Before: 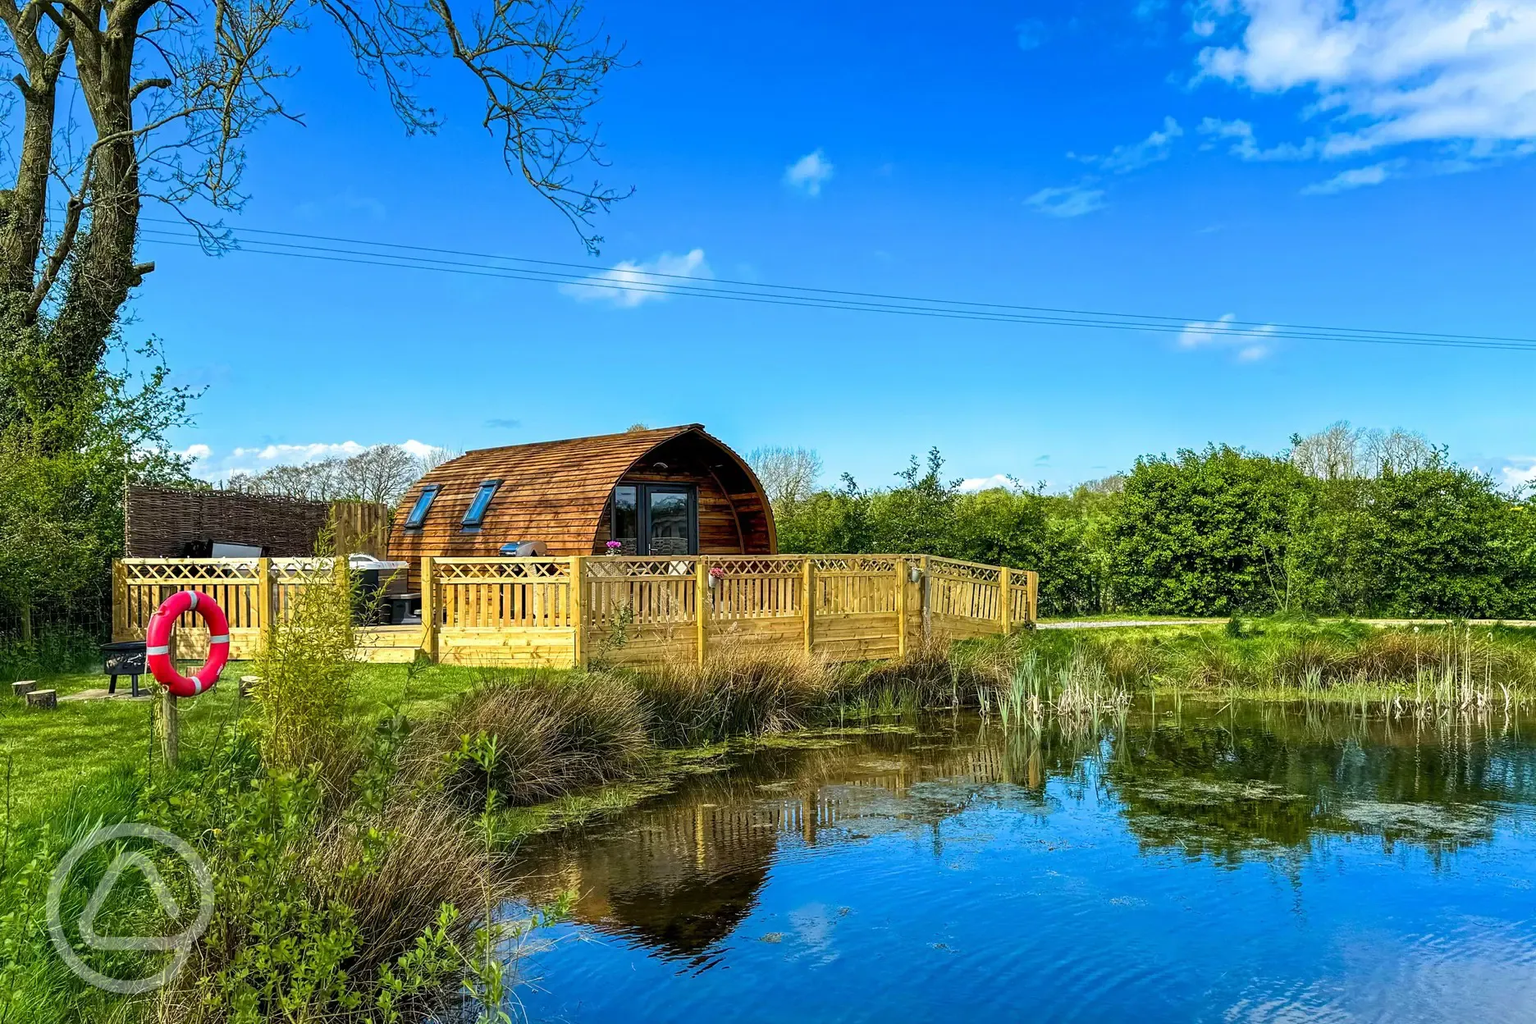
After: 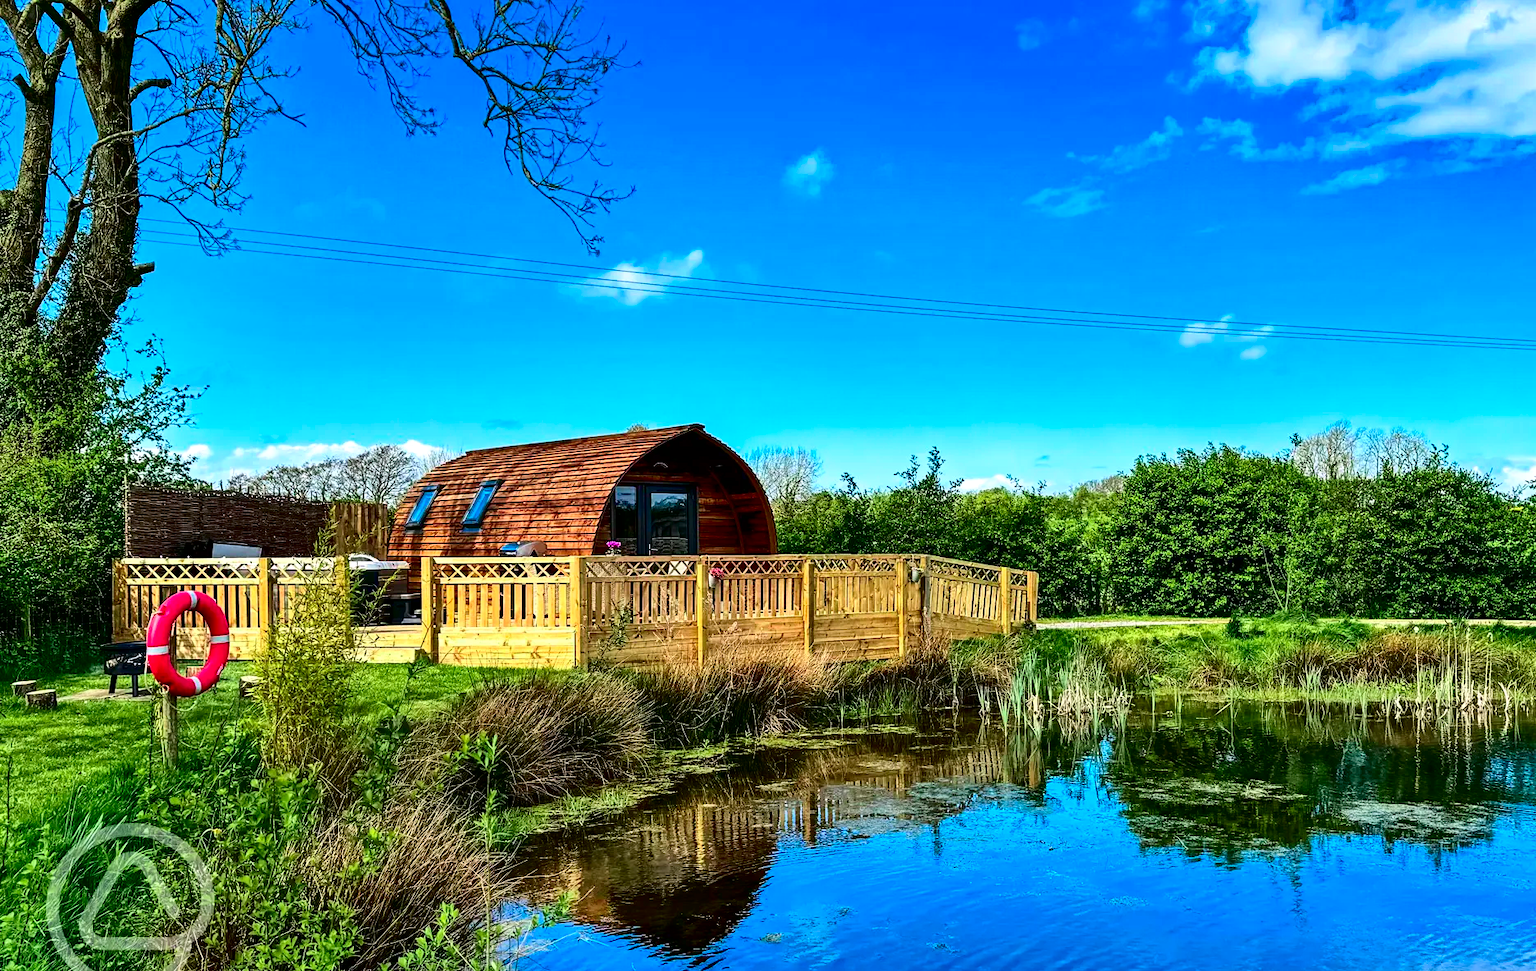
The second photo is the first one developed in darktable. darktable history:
crop and rotate: top 0%, bottom 5.097%
exposure: black level correction 0, exposure 0.2 EV, compensate exposure bias true, compensate highlight preservation false
contrast brightness saturation: contrast 0.2, brightness -0.11, saturation 0.1
shadows and highlights: shadows 75, highlights -60.85, soften with gaussian
white balance: red 1.009, blue 1.027
tone curve: curves: ch0 [(0, 0) (0.059, 0.027) (0.162, 0.125) (0.304, 0.279) (0.547, 0.532) (0.828, 0.815) (1, 0.983)]; ch1 [(0, 0) (0.23, 0.166) (0.34, 0.298) (0.371, 0.334) (0.435, 0.408) (0.477, 0.469) (0.499, 0.498) (0.529, 0.544) (0.559, 0.587) (0.743, 0.798) (1, 1)]; ch2 [(0, 0) (0.431, 0.414) (0.498, 0.503) (0.524, 0.531) (0.568, 0.567) (0.6, 0.597) (0.643, 0.631) (0.74, 0.721) (1, 1)], color space Lab, independent channels, preserve colors none
